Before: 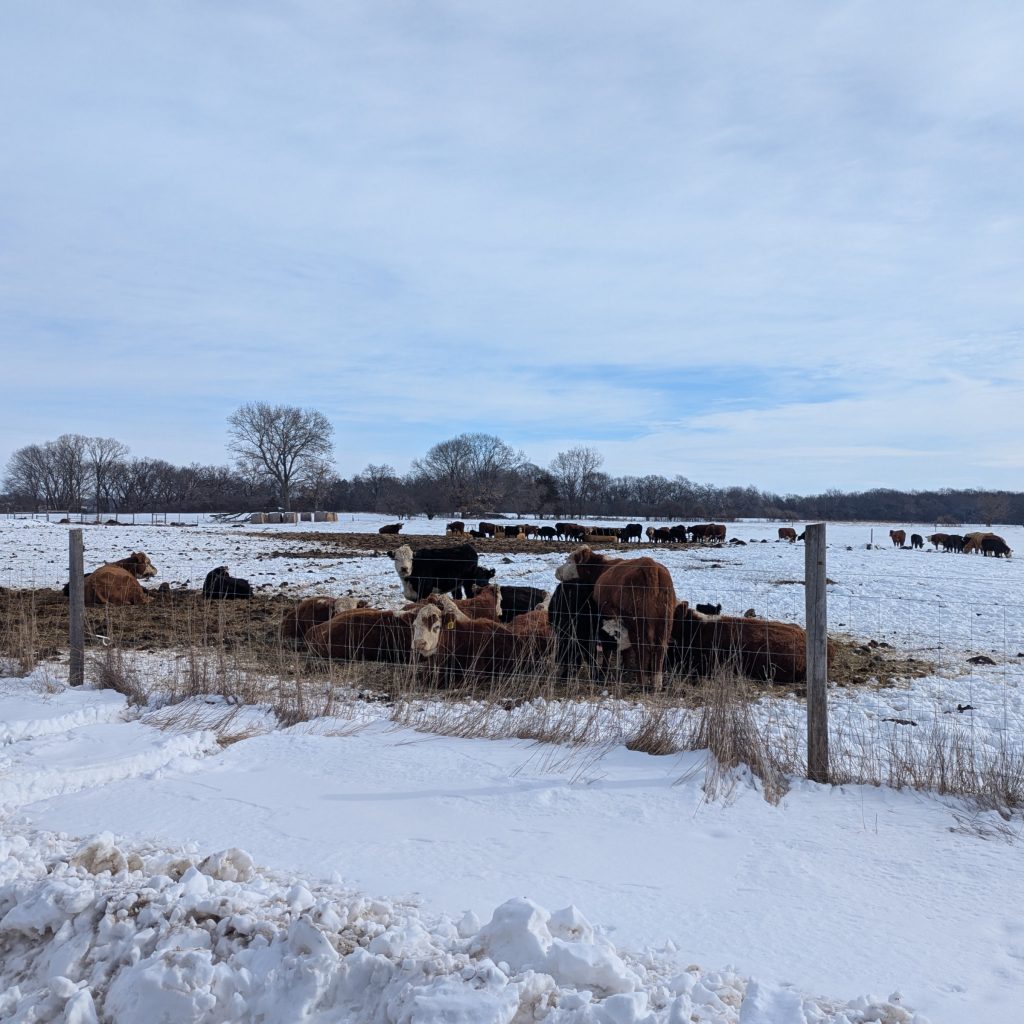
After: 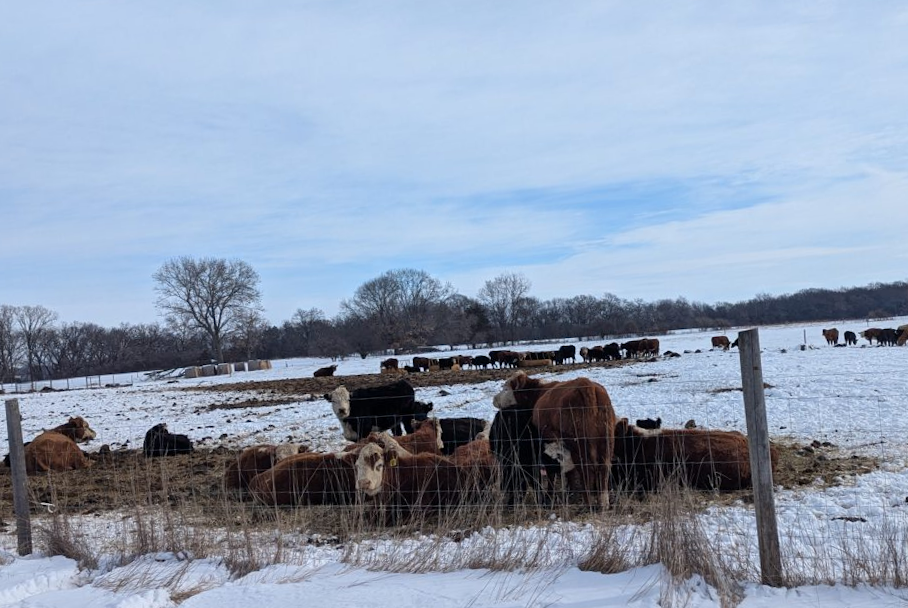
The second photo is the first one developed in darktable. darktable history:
crop: left 5.596%, top 10.314%, right 3.534%, bottom 19.395%
rotate and perspective: rotation -5°, crop left 0.05, crop right 0.952, crop top 0.11, crop bottom 0.89
tone equalizer: on, module defaults
